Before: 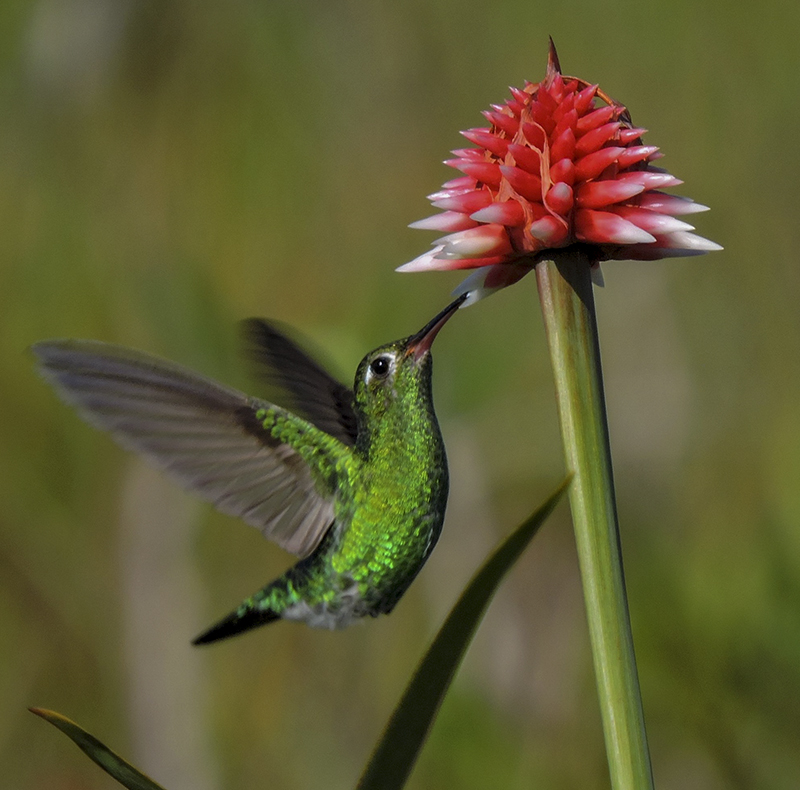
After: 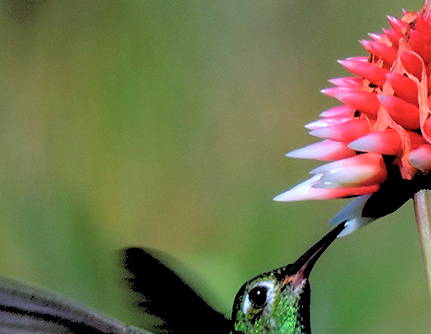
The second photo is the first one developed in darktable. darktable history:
crop: left 15.306%, top 9.065%, right 30.789%, bottom 48.638%
tone equalizer: -8 EV -0.417 EV, -7 EV -0.389 EV, -6 EV -0.333 EV, -5 EV -0.222 EV, -3 EV 0.222 EV, -2 EV 0.333 EV, -1 EV 0.389 EV, +0 EV 0.417 EV, edges refinement/feathering 500, mask exposure compensation -1.57 EV, preserve details no
rotate and perspective: automatic cropping off
rgb levels: levels [[0.027, 0.429, 0.996], [0, 0.5, 1], [0, 0.5, 1]]
color calibration: illuminant custom, x 0.39, y 0.392, temperature 3856.94 K
